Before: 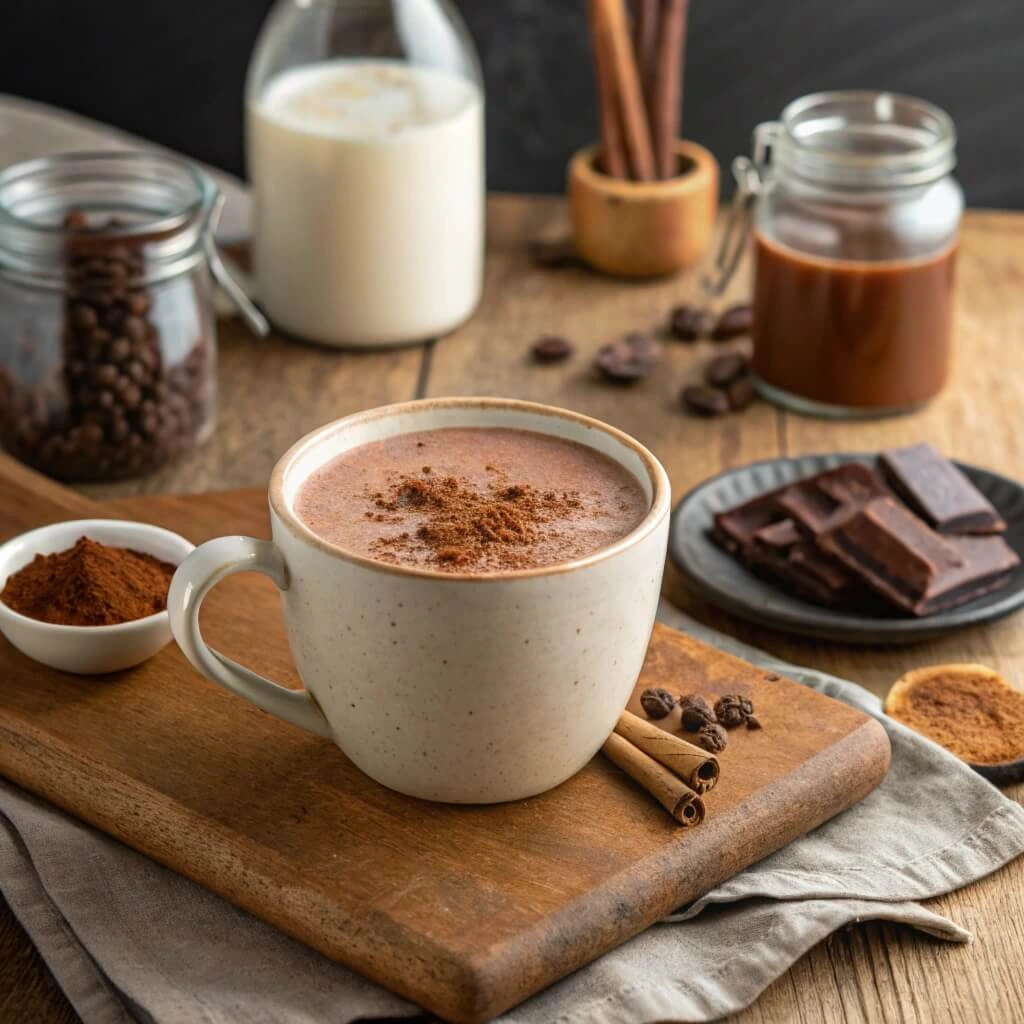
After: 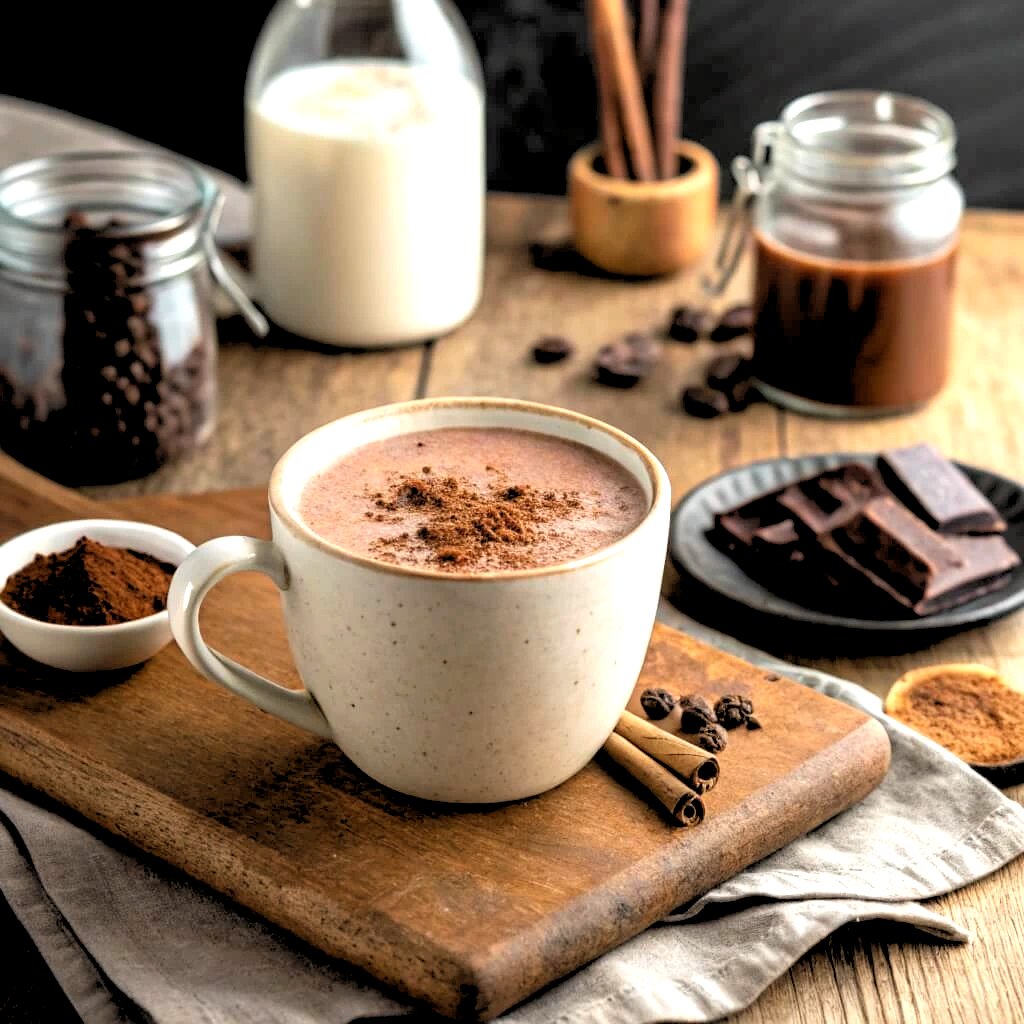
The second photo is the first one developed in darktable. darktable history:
exposure: exposure 0.6 EV, compensate highlight preservation false
rgb levels: levels [[0.034, 0.472, 0.904], [0, 0.5, 1], [0, 0.5, 1]]
